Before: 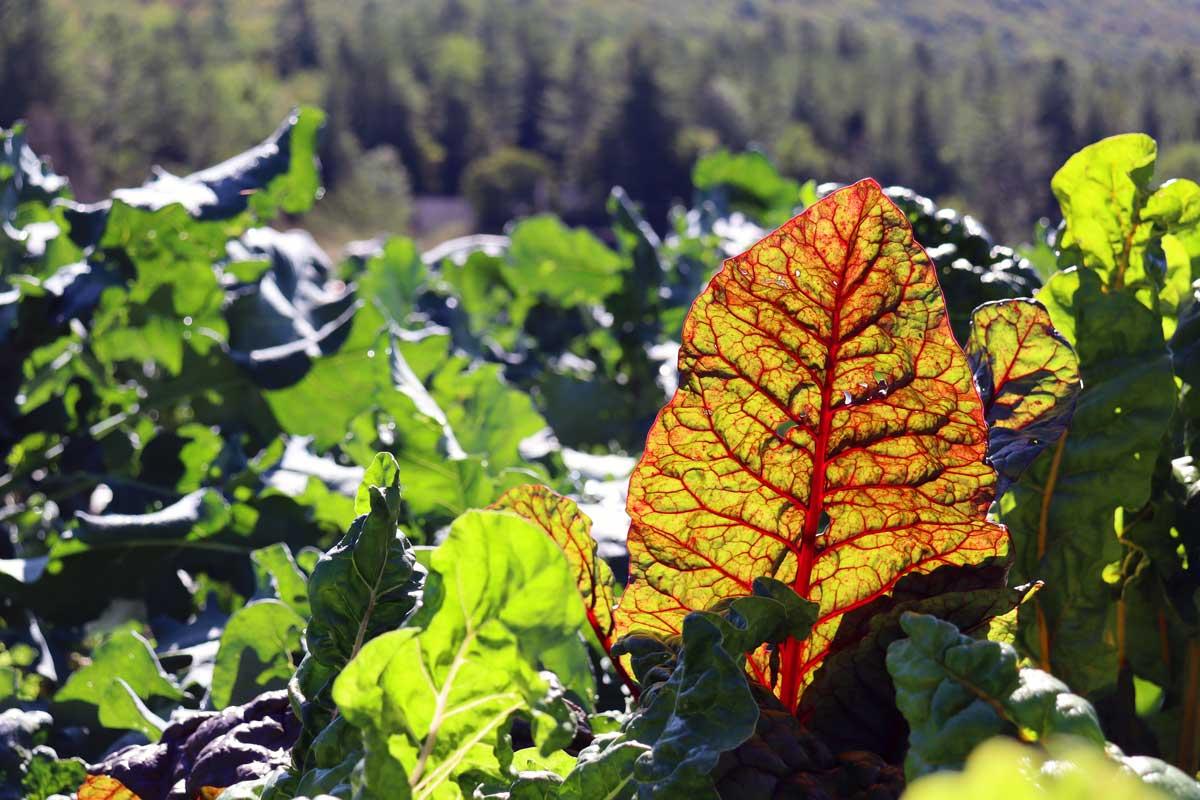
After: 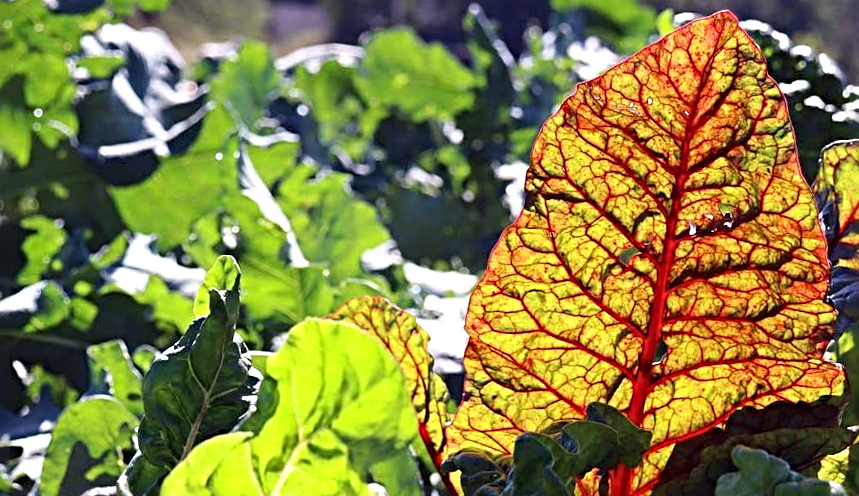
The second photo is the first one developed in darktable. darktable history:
crop and rotate: angle -3.37°, left 9.79%, top 20.73%, right 12.42%, bottom 11.82%
sharpen: radius 4
exposure: exposure 0.2 EV, compensate highlight preservation false
